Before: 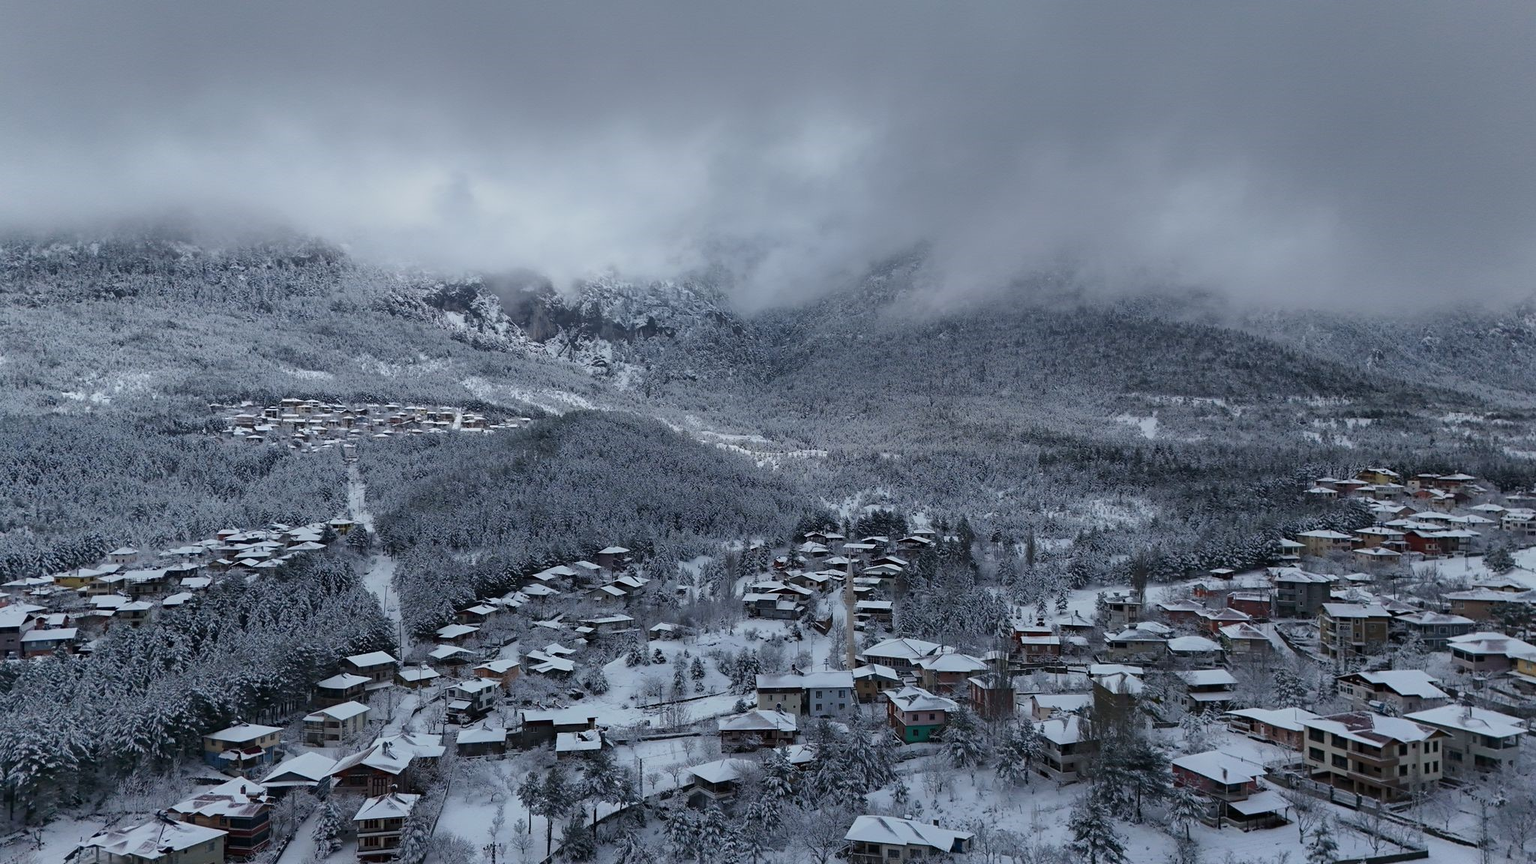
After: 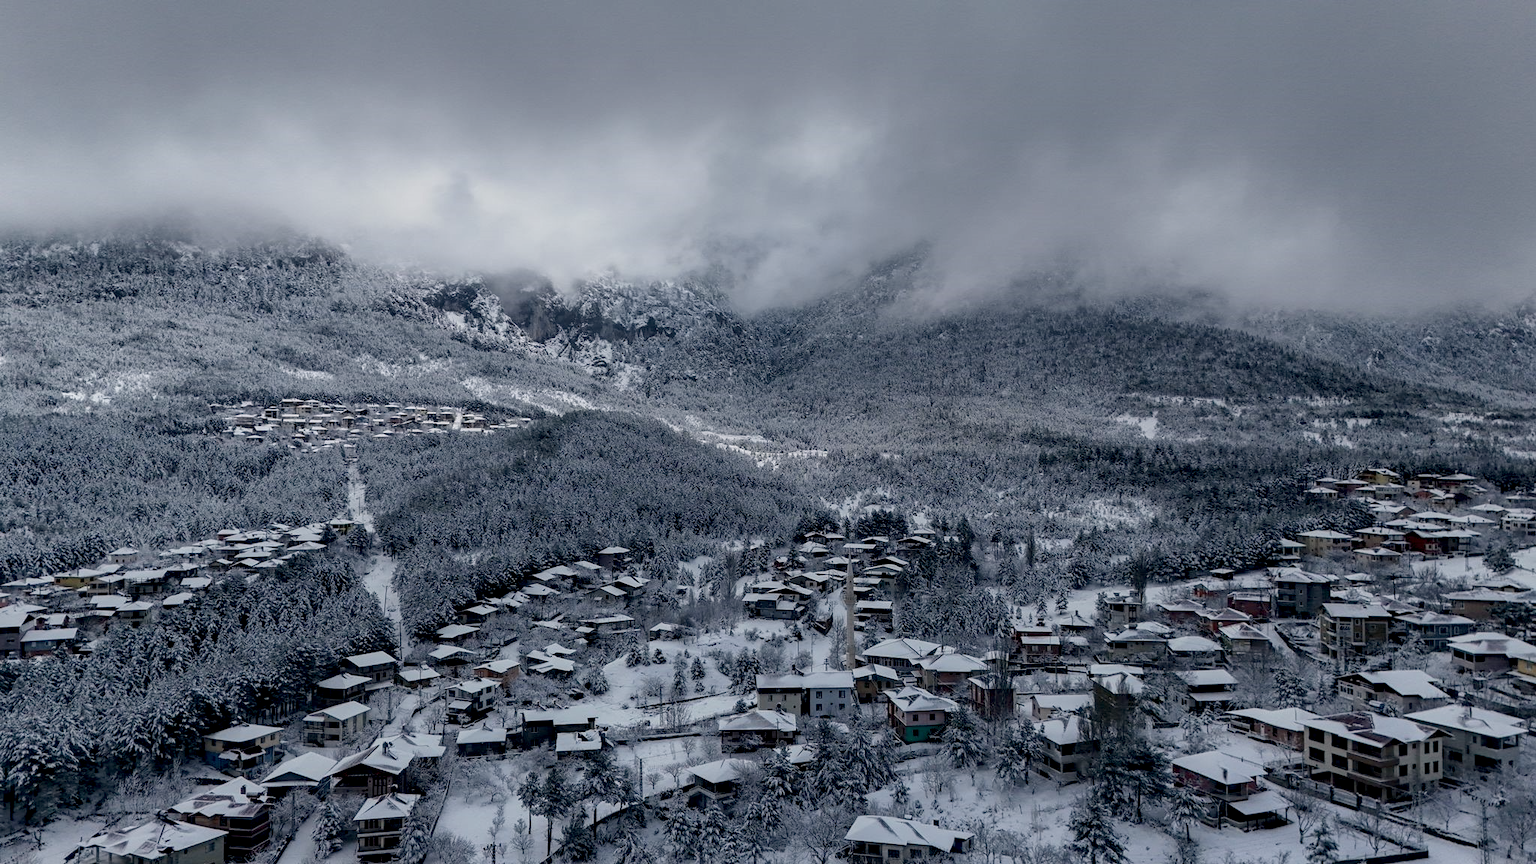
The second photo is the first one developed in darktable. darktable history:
exposure: black level correction 0.011, compensate highlight preservation false
local contrast: on, module defaults
color correction: highlights a* 2.75, highlights b* 5, shadows a* -2.04, shadows b* -4.84, saturation 0.8
